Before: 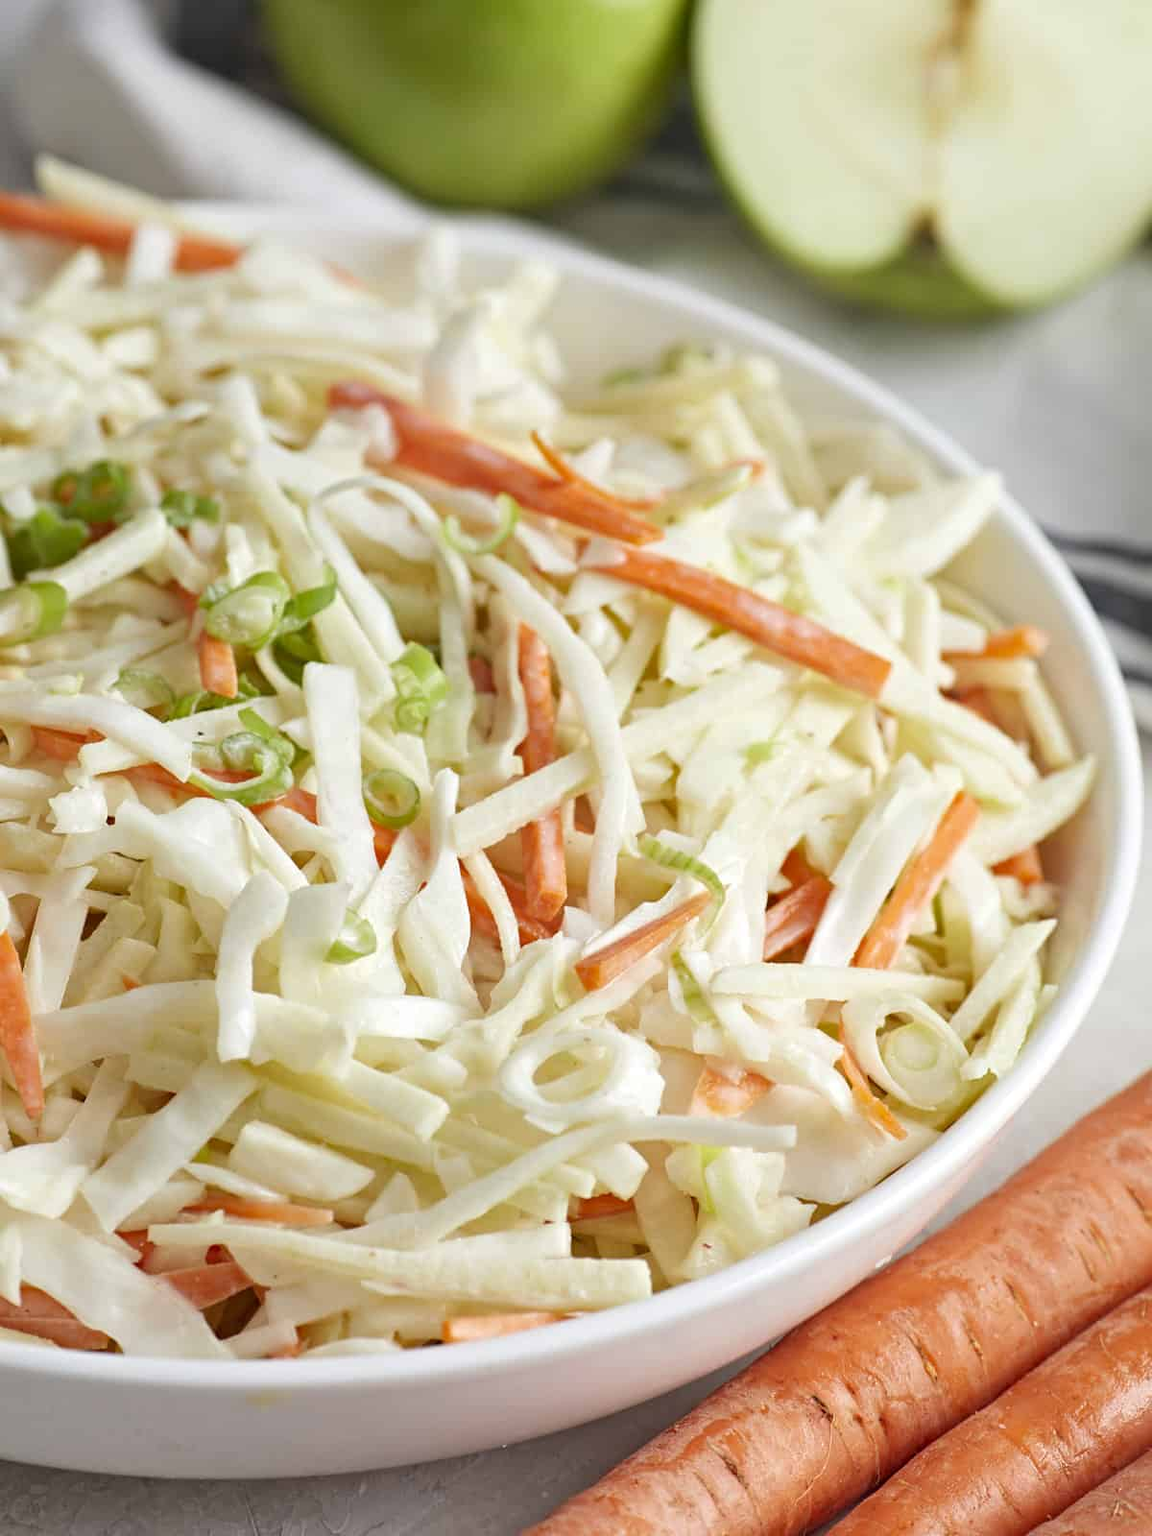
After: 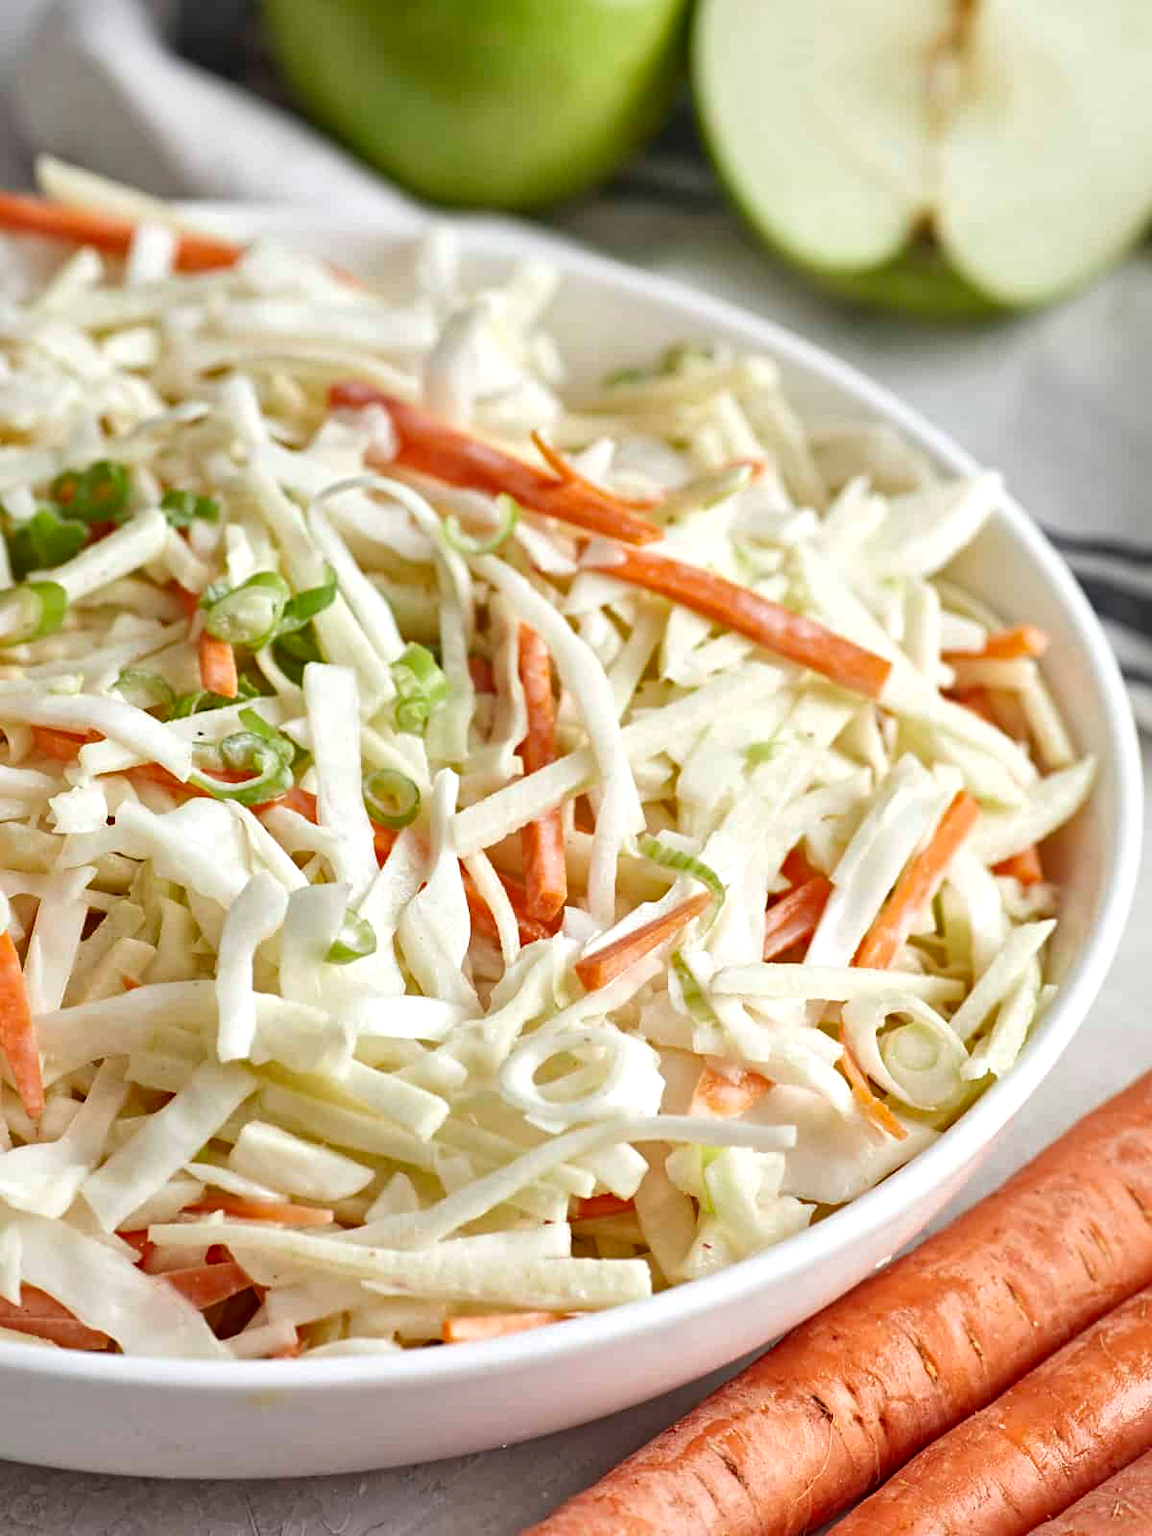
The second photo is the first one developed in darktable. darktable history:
local contrast: mode bilateral grid, contrast 26, coarseness 60, detail 152%, midtone range 0.2
